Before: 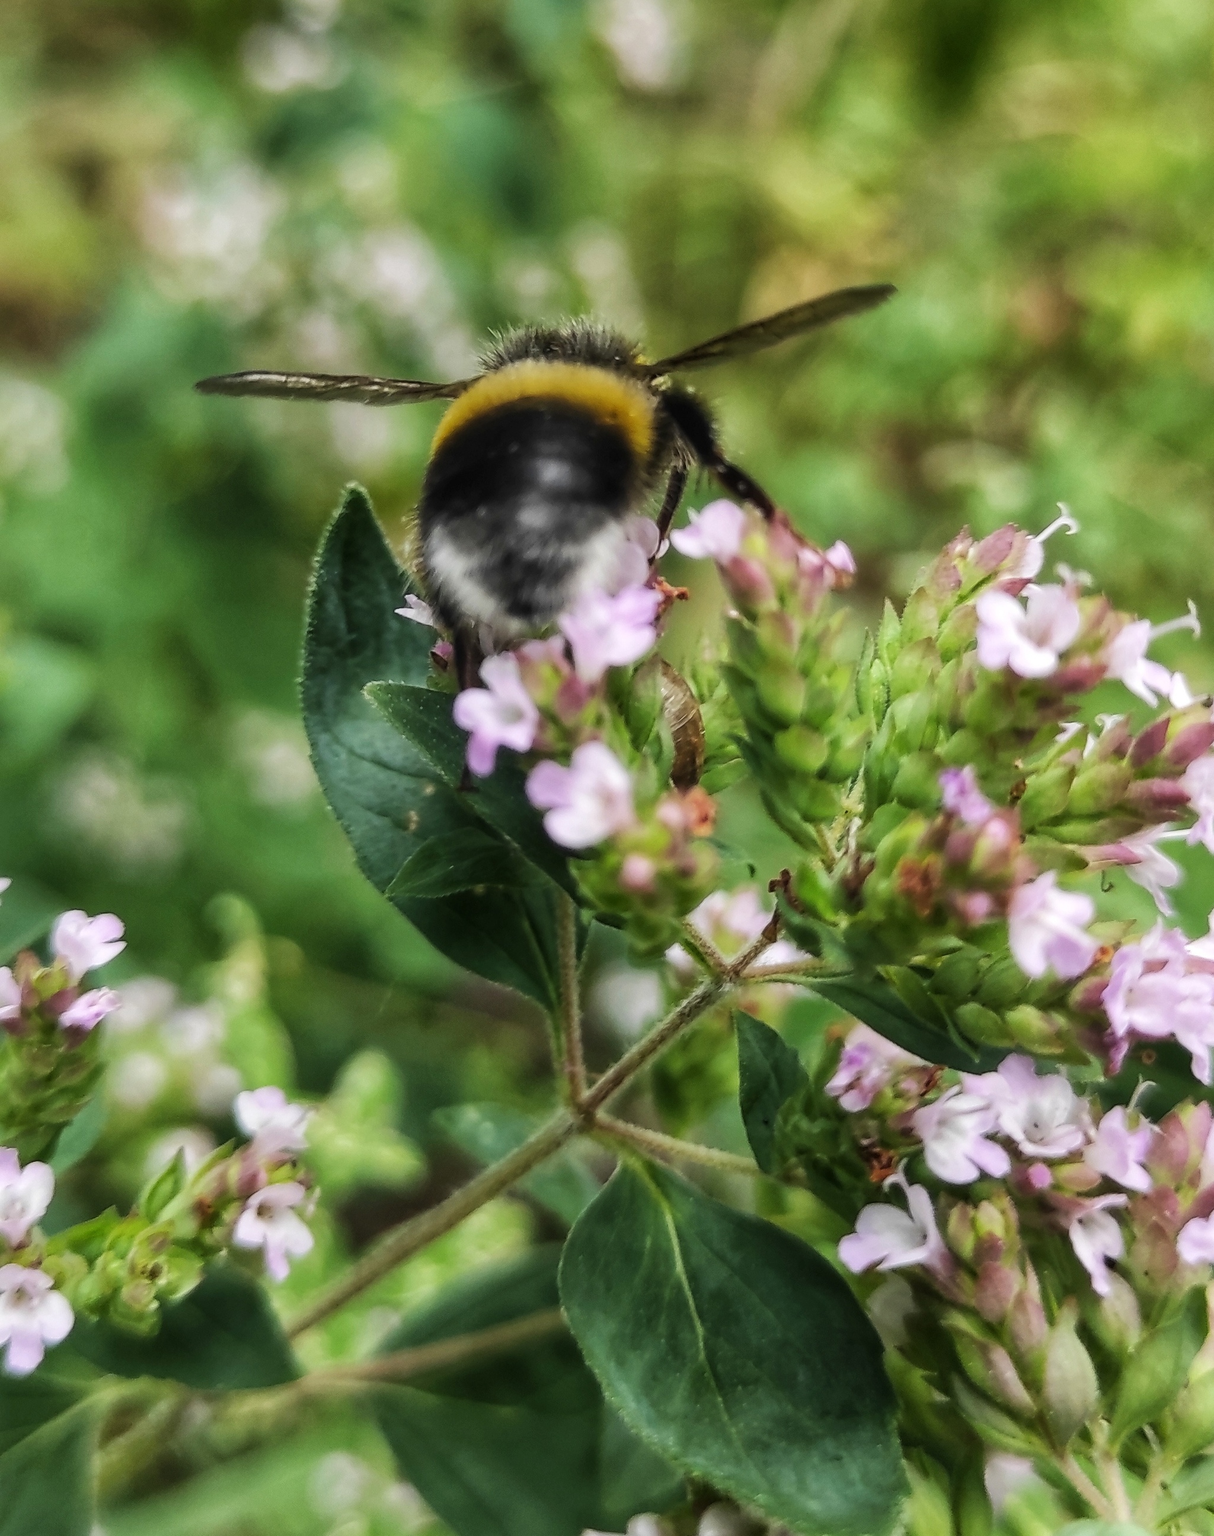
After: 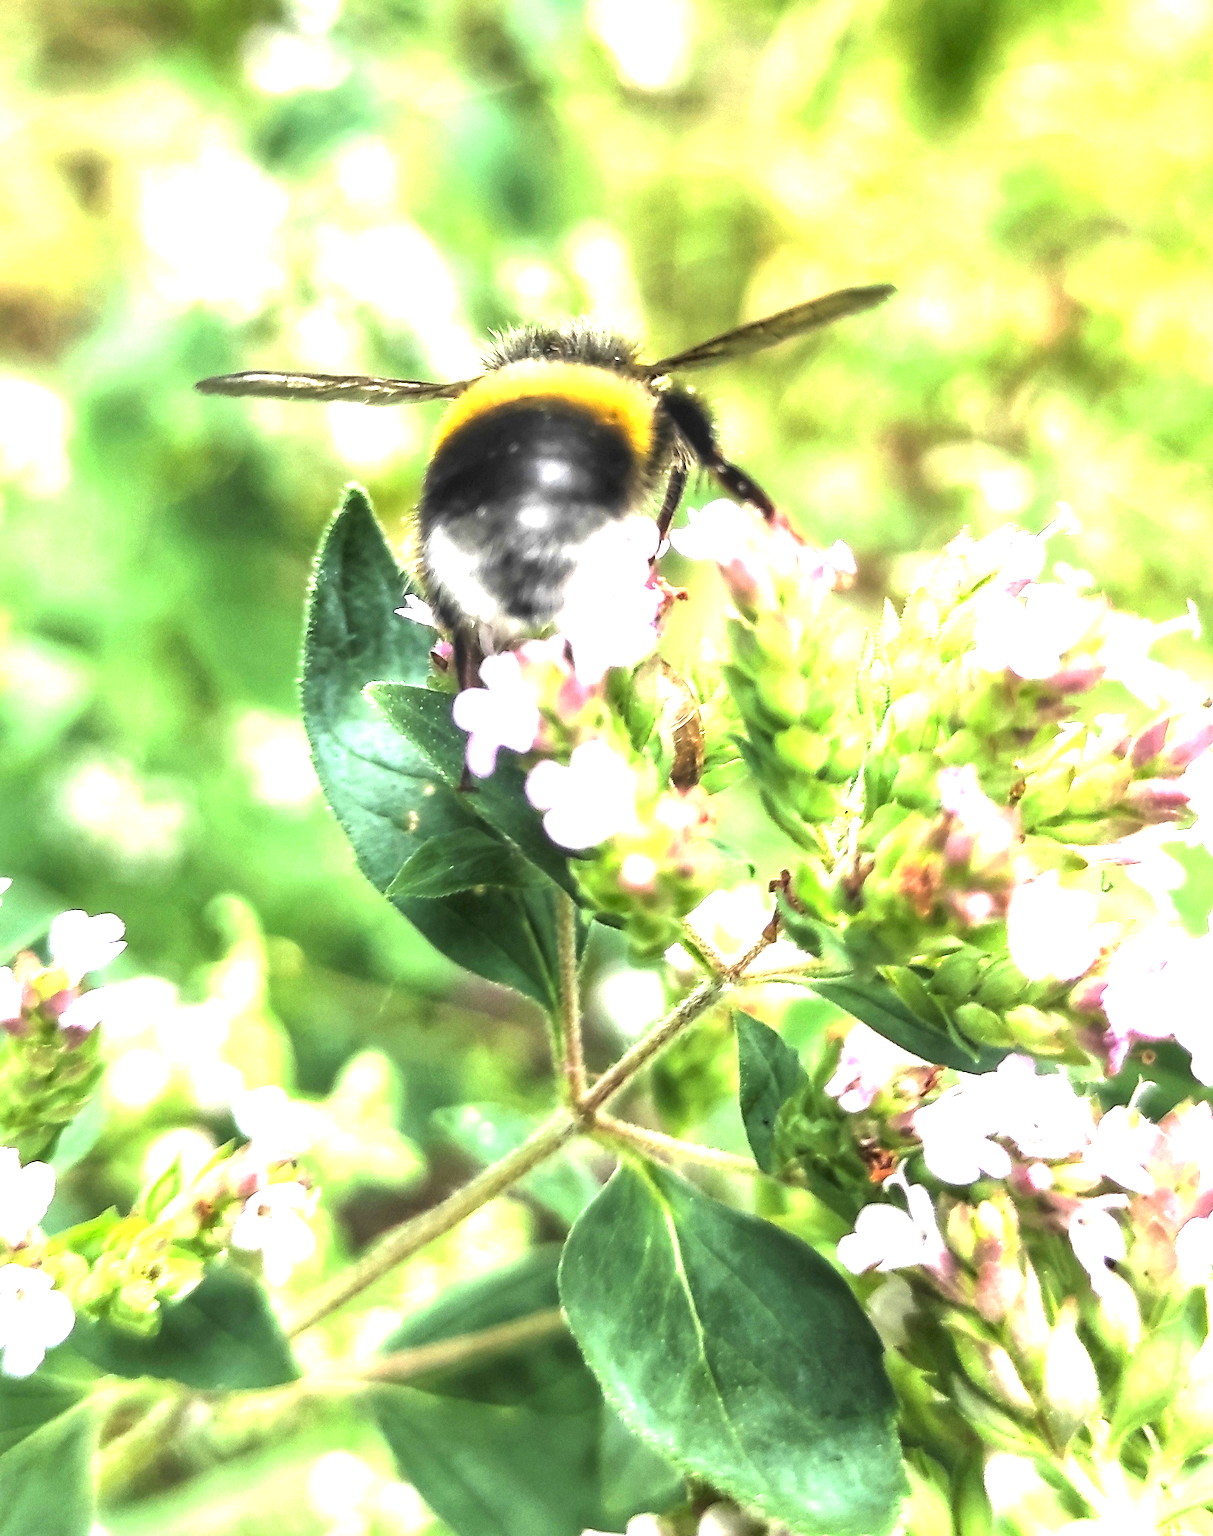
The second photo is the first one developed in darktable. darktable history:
exposure: exposure 2.269 EV, compensate highlight preservation false
